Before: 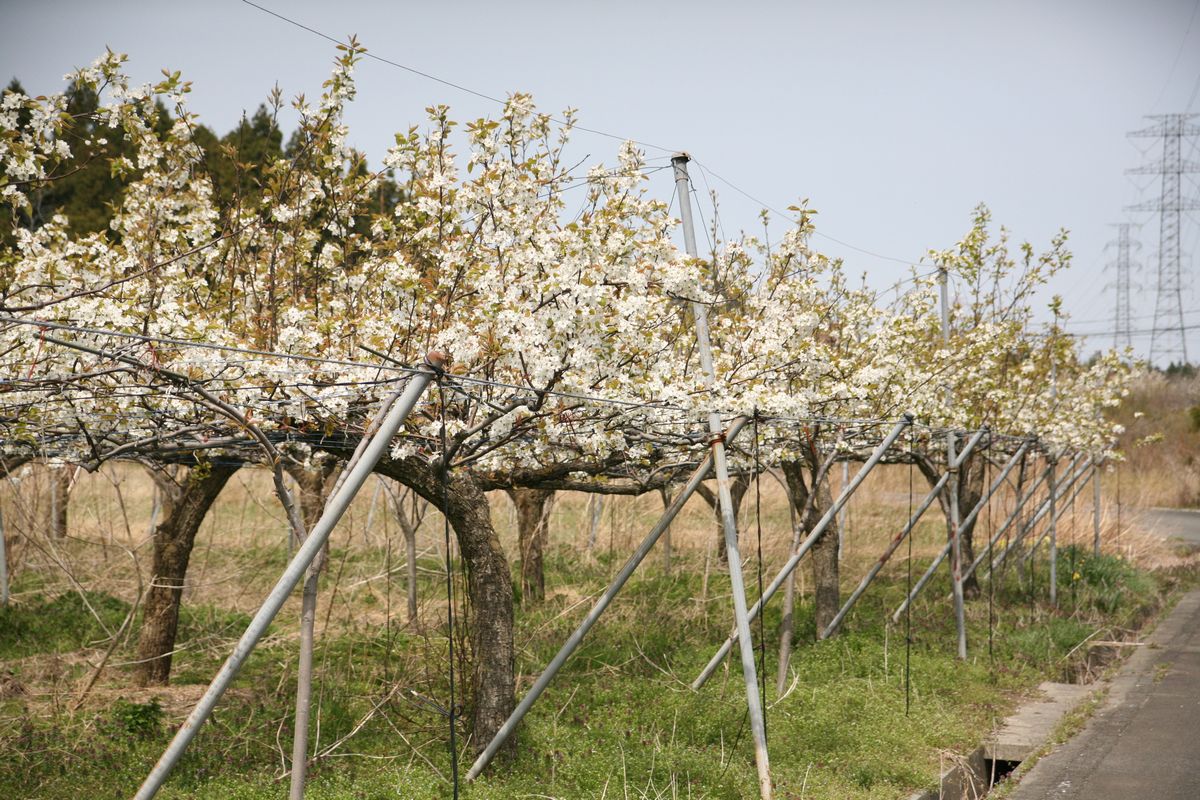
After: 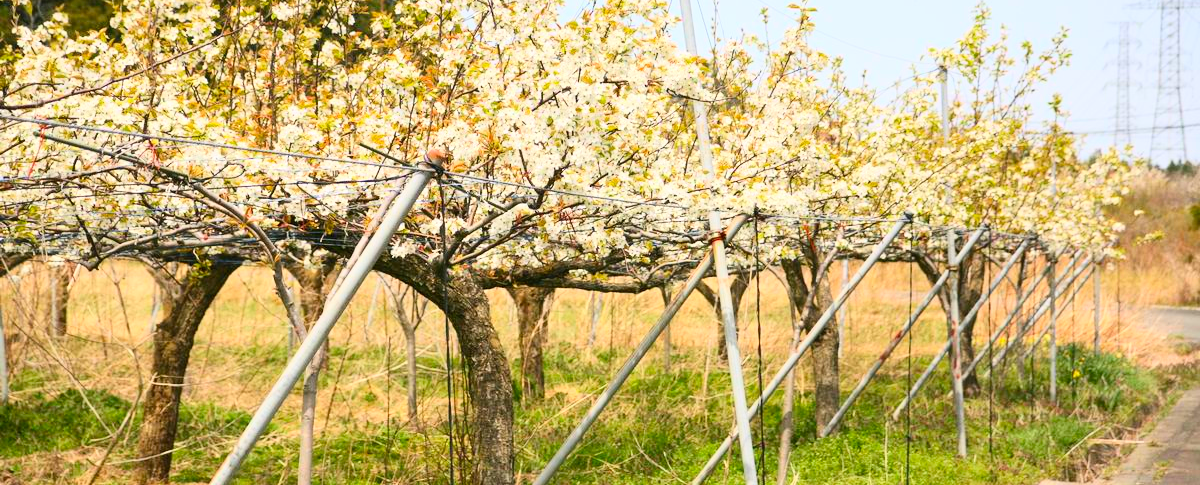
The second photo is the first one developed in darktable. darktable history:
global tonemap: drago (0.7, 100)
contrast brightness saturation: contrast 0.26, brightness 0.02, saturation 0.87
crop and rotate: top 25.357%, bottom 13.942%
